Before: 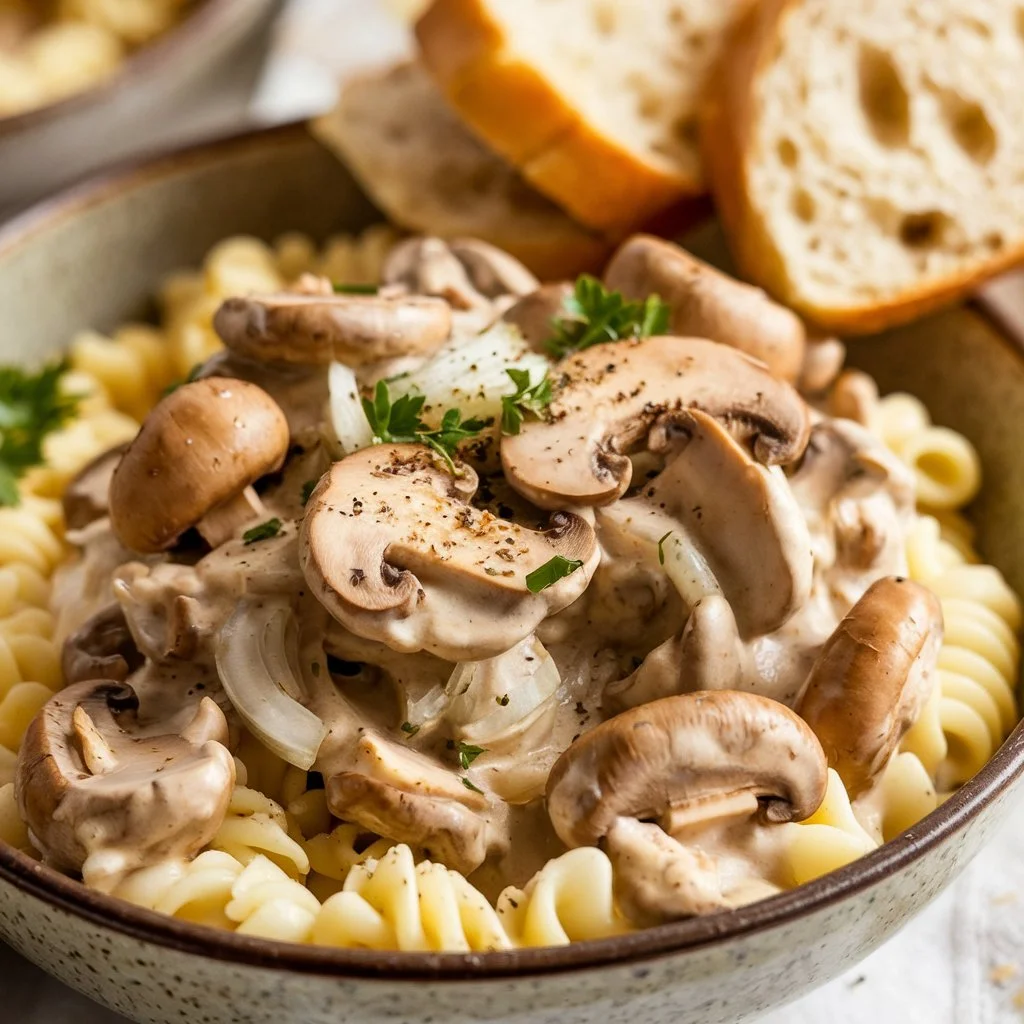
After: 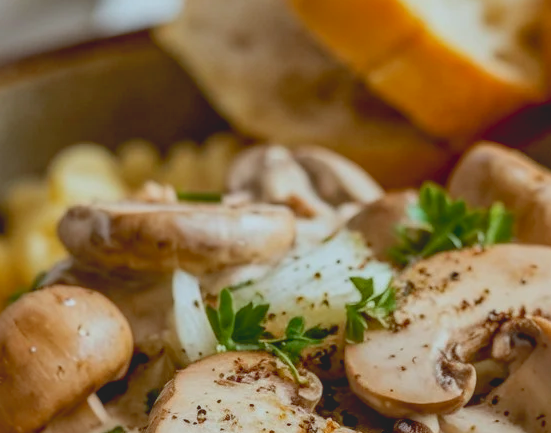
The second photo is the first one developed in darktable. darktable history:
crop: left 15.306%, top 9.065%, right 30.789%, bottom 48.638%
color calibration: illuminant Planckian (black body), x 0.368, y 0.361, temperature 4275.92 K
exposure: black level correction 0.009, exposure -0.159 EV, compensate highlight preservation false
contrast brightness saturation: contrast -0.28
local contrast: on, module defaults
shadows and highlights: shadows 60, soften with gaussian
